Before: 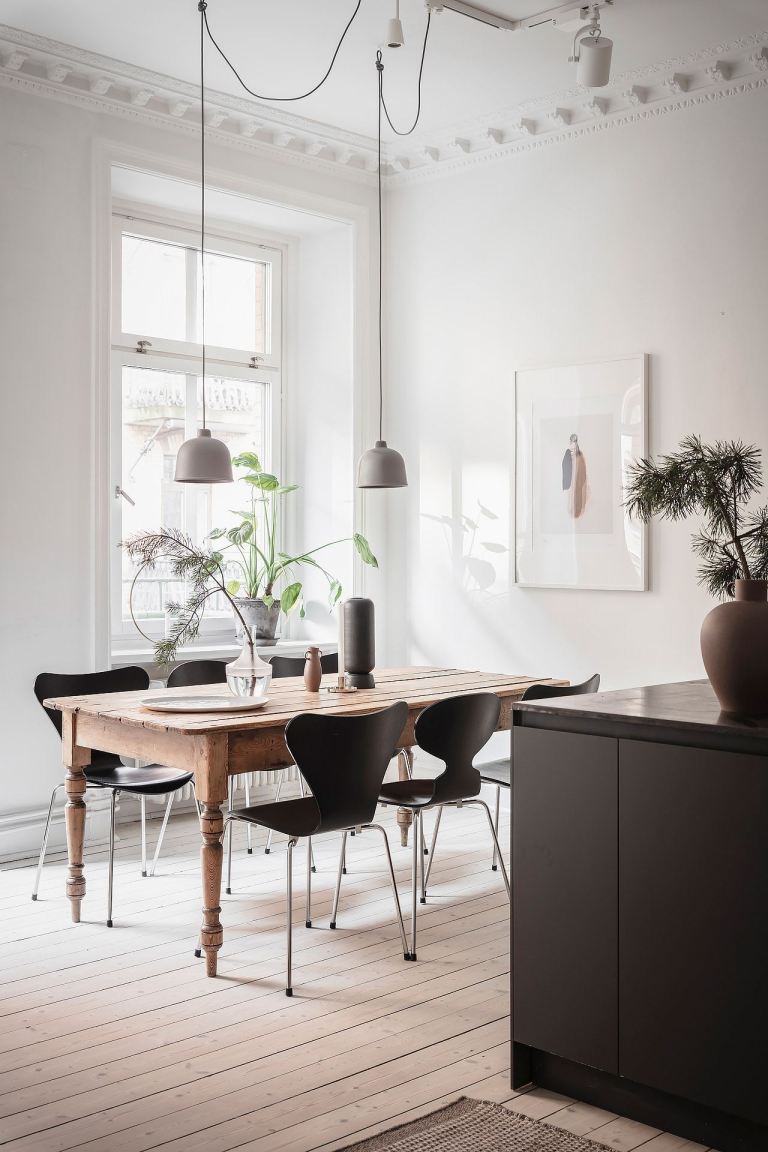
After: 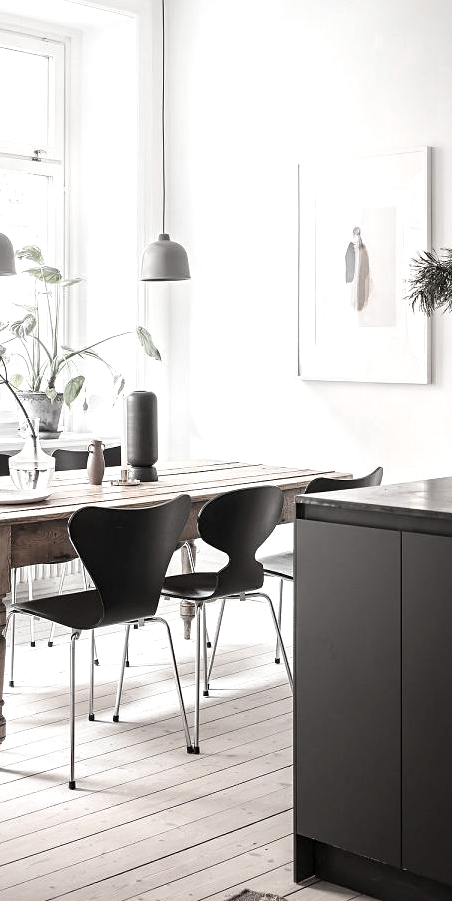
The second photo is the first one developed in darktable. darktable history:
color zones: curves: ch0 [(0, 0.613) (0.01, 0.613) (0.245, 0.448) (0.498, 0.529) (0.642, 0.665) (0.879, 0.777) (0.99, 0.613)]; ch1 [(0, 0.035) (0.121, 0.189) (0.259, 0.197) (0.415, 0.061) (0.589, 0.022) (0.732, 0.022) (0.857, 0.026) (0.991, 0.053)]
crop and rotate: left 28.333%, top 18.026%, right 12.717%, bottom 3.711%
sharpen: amount 0.213
exposure: black level correction 0.001, exposure 0.498 EV, compensate highlight preservation false
